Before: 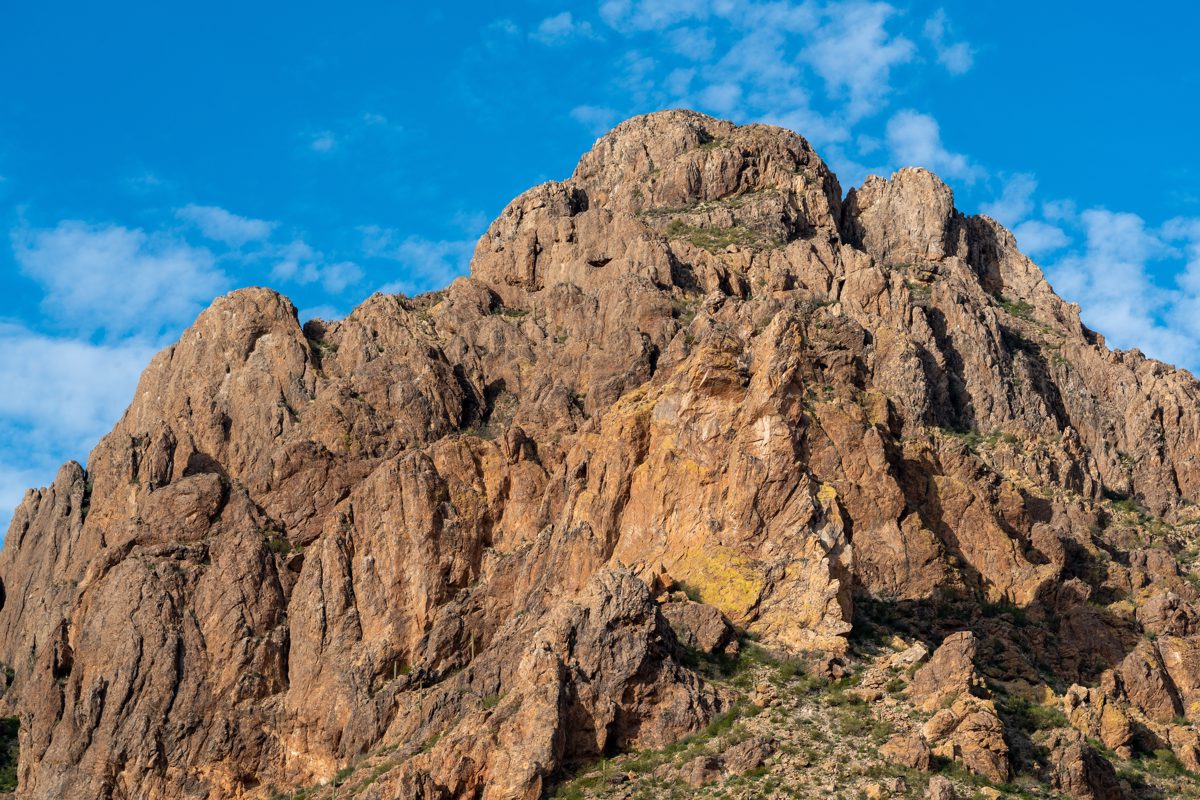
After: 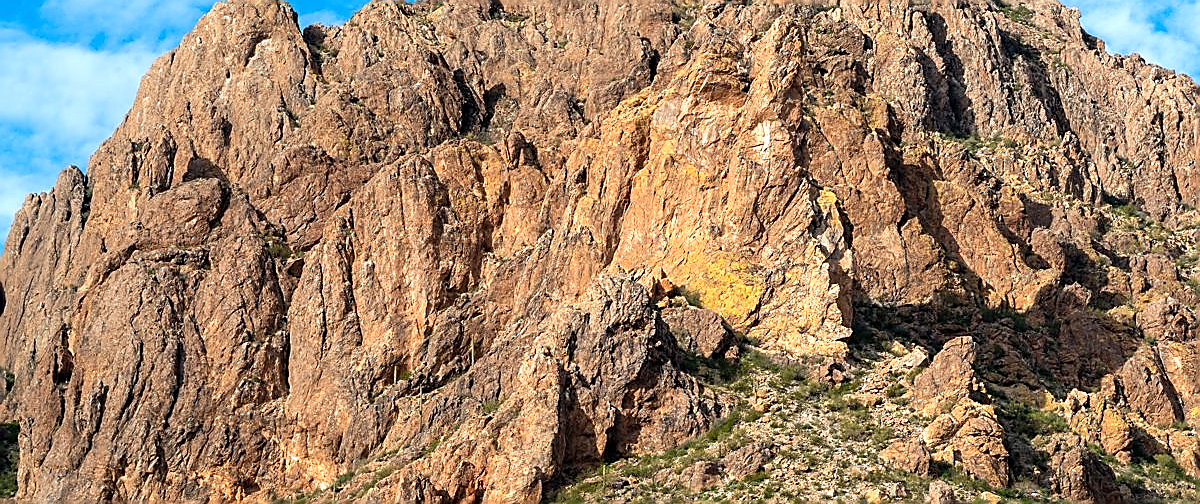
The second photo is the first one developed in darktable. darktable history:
tone equalizer: edges refinement/feathering 500, mask exposure compensation -1.57 EV, preserve details guided filter
exposure: exposure 0.558 EV, compensate exposure bias true, compensate highlight preservation false
sharpen: radius 1.383, amount 1.255, threshold 0.643
crop and rotate: top 36.906%
